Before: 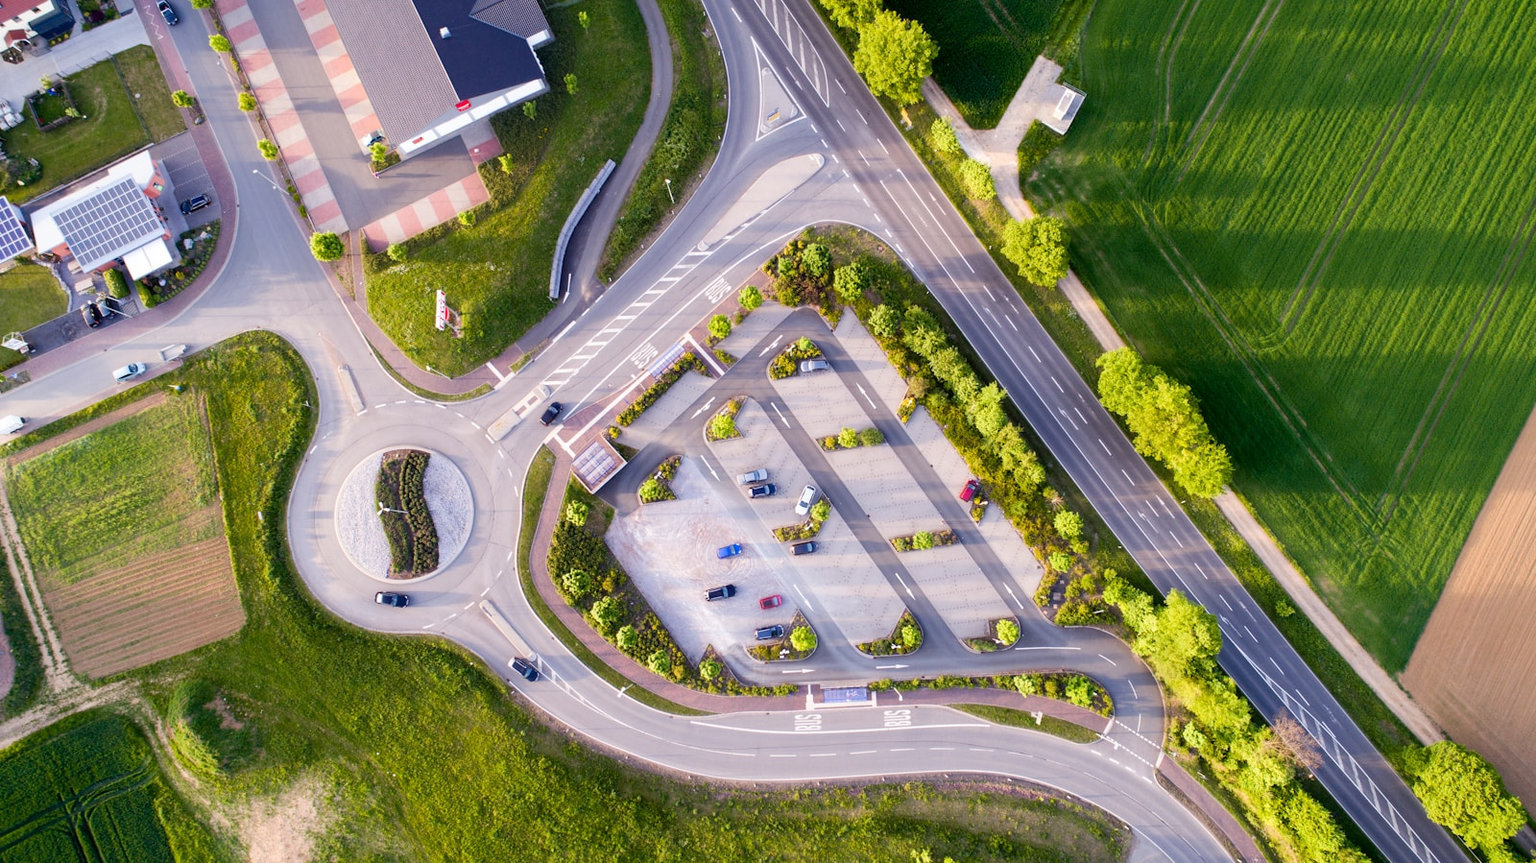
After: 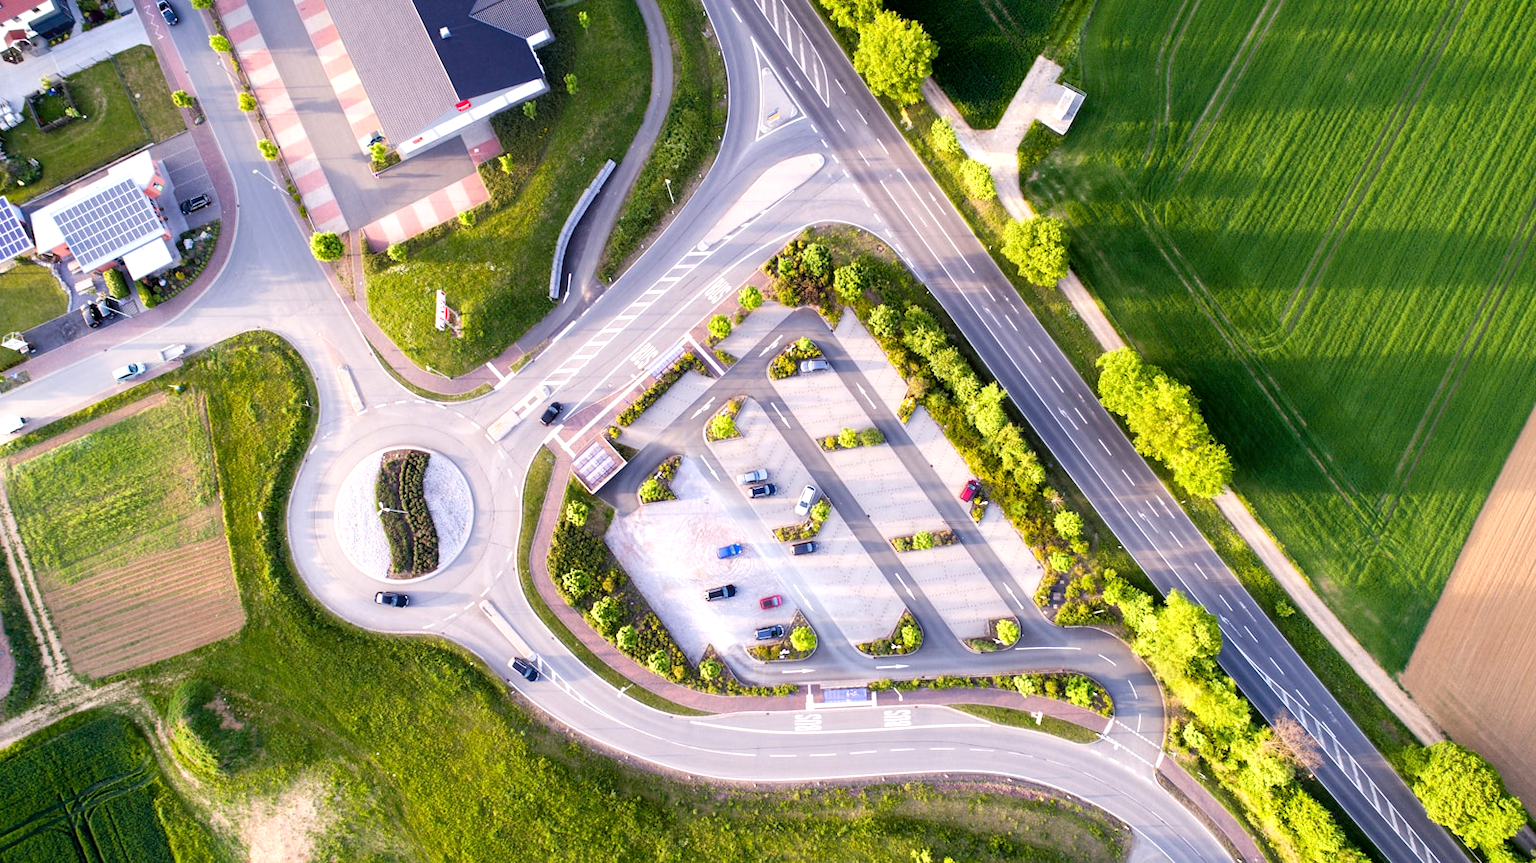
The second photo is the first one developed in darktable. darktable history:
exposure: black level correction 0.001, exposure 0.5 EV, compensate highlight preservation false
tone curve: curves: ch0 [(0, 0) (0.059, 0.027) (0.162, 0.125) (0.304, 0.279) (0.547, 0.532) (0.828, 0.815) (1, 0.983)]; ch1 [(0, 0) (0.23, 0.166) (0.34, 0.298) (0.371, 0.334) (0.435, 0.413) (0.477, 0.469) (0.499, 0.498) (0.529, 0.544) (0.559, 0.587) (0.743, 0.798) (1, 1)]; ch2 [(0, 0) (0.431, 0.414) (0.498, 0.503) (0.524, 0.531) (0.568, 0.567) (0.6, 0.597) (0.643, 0.631) (0.74, 0.721) (1, 1)], color space Lab, linked channels, preserve colors none
